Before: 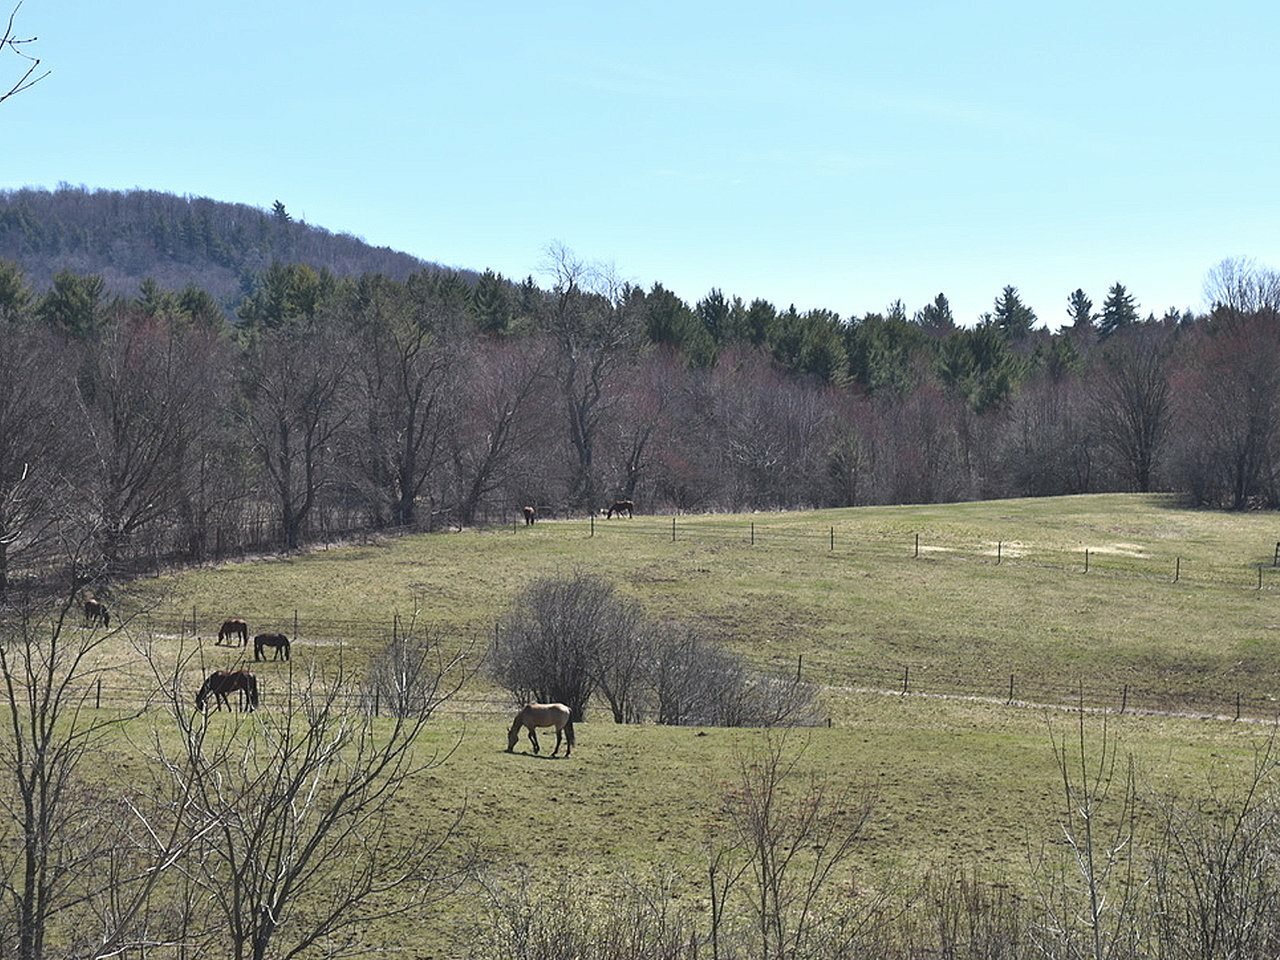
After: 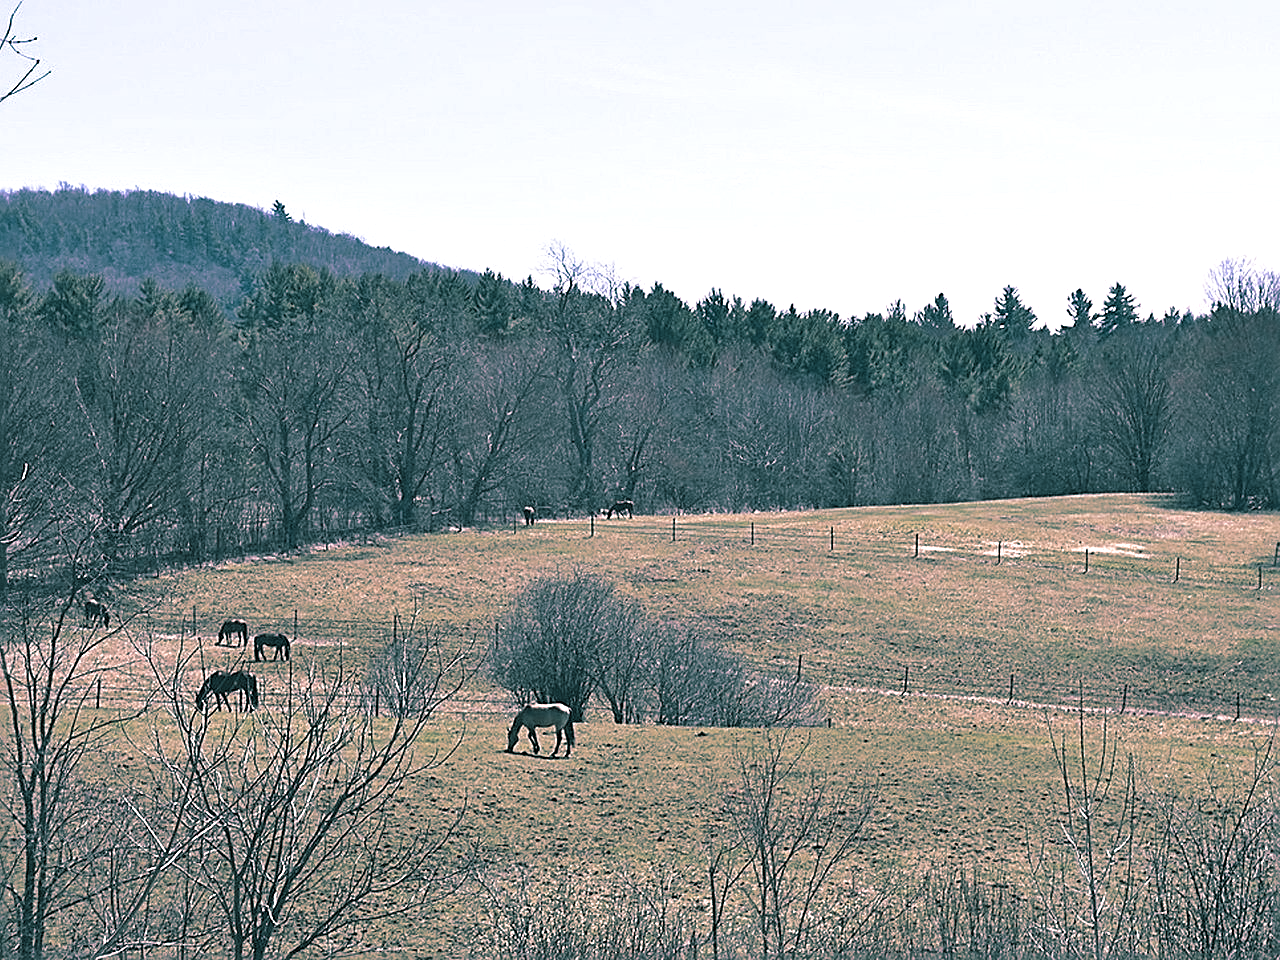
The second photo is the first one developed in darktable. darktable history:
sharpen: radius 2.676, amount 0.669
split-toning: shadows › hue 186.43°, highlights › hue 49.29°, compress 30.29%
white balance: red 1.188, blue 1.11
